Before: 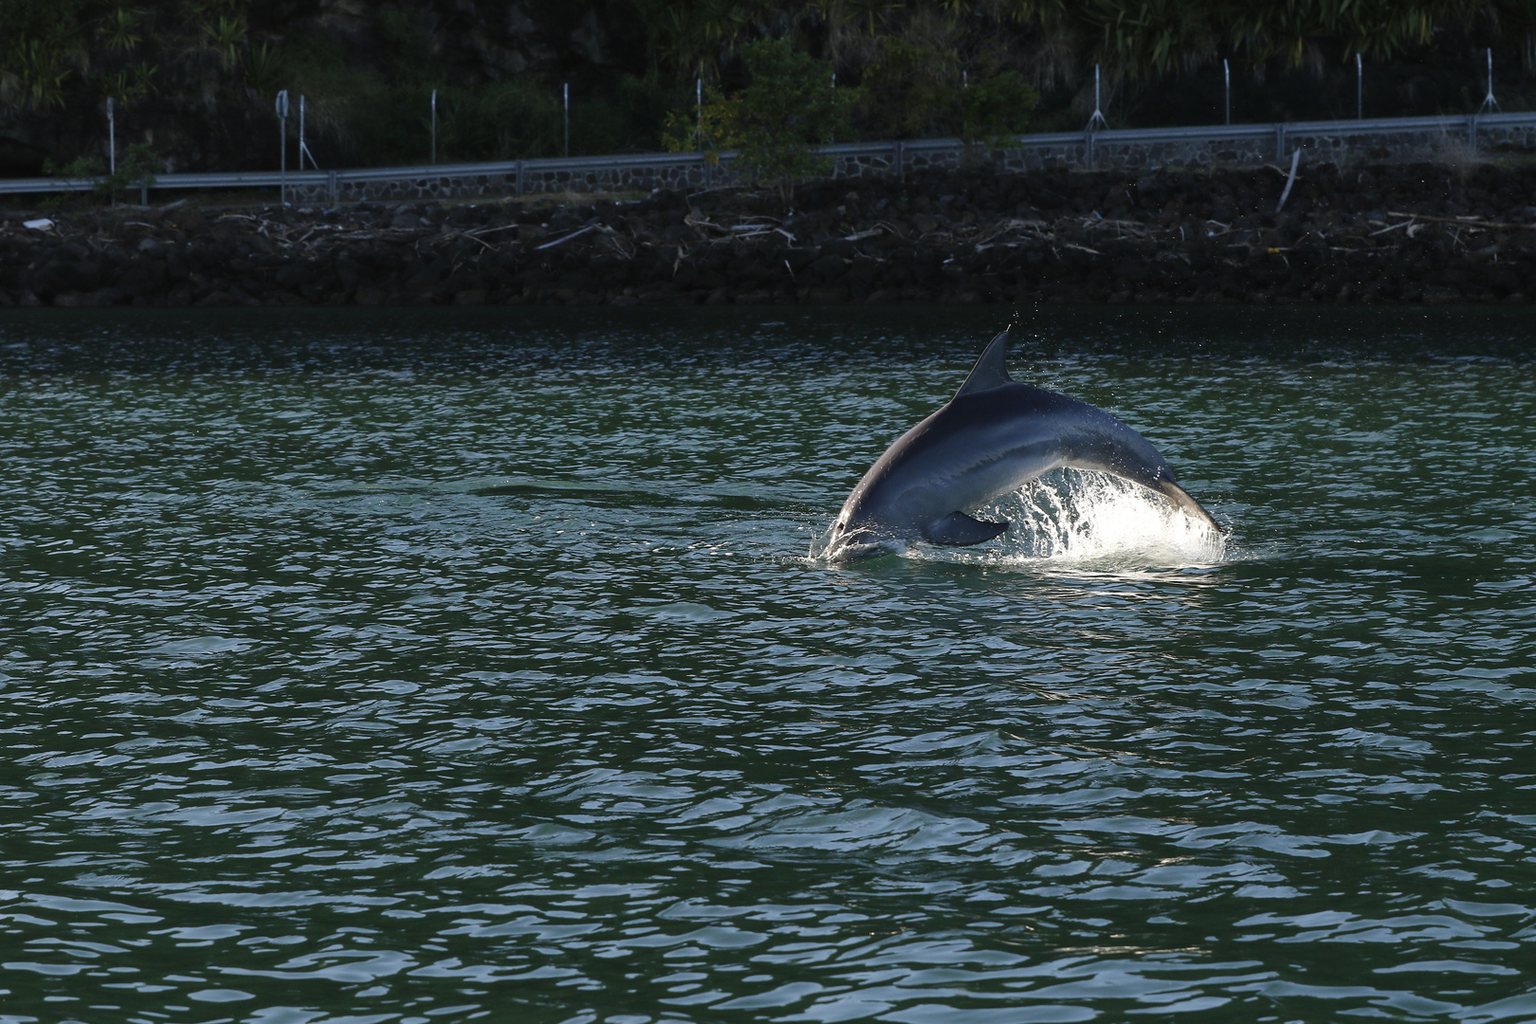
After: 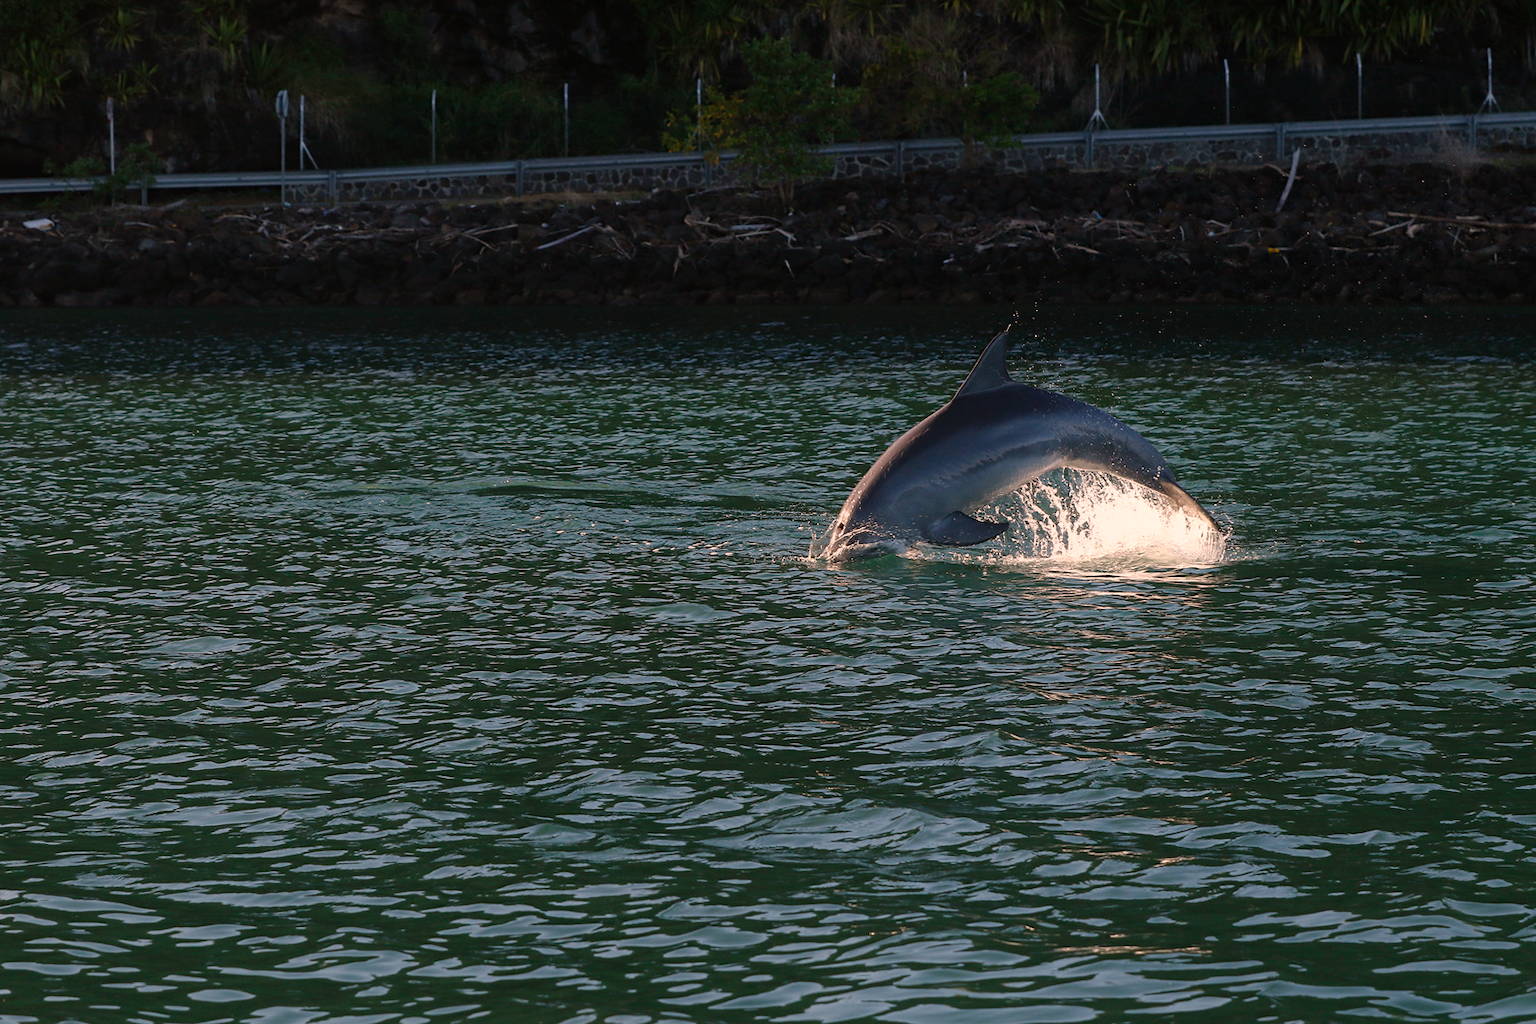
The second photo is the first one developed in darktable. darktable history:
contrast equalizer: y [[0.439, 0.44, 0.442, 0.457, 0.493, 0.498], [0.5 ×6], [0.5 ×6], [0 ×6], [0 ×6]], mix 0.76
white balance: red 1.127, blue 0.943
